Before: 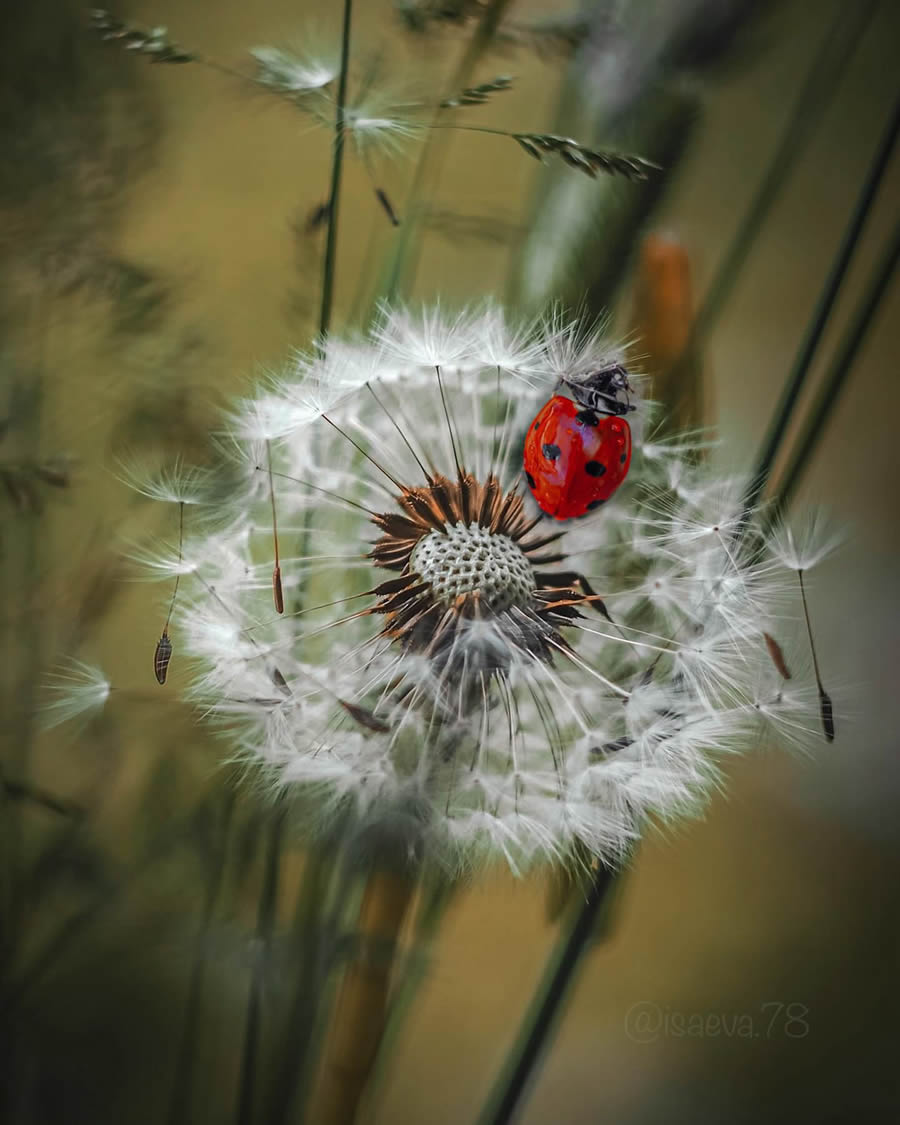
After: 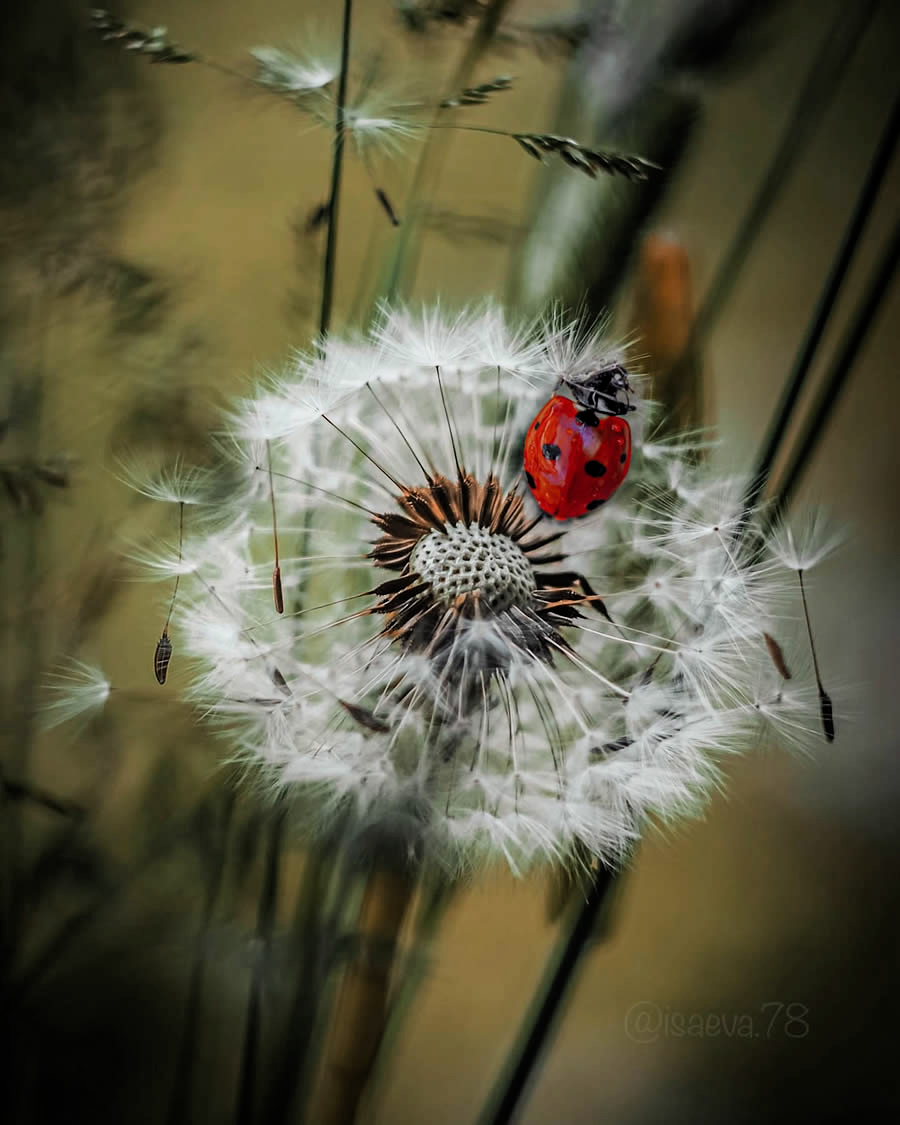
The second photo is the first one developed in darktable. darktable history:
filmic rgb: middle gray luminance 12.93%, black relative exposure -10.21 EV, white relative exposure 3.47 EV, target black luminance 0%, hardness 5.75, latitude 44.72%, contrast 1.222, highlights saturation mix 6.13%, shadows ↔ highlights balance 26.87%
tone equalizer: on, module defaults
